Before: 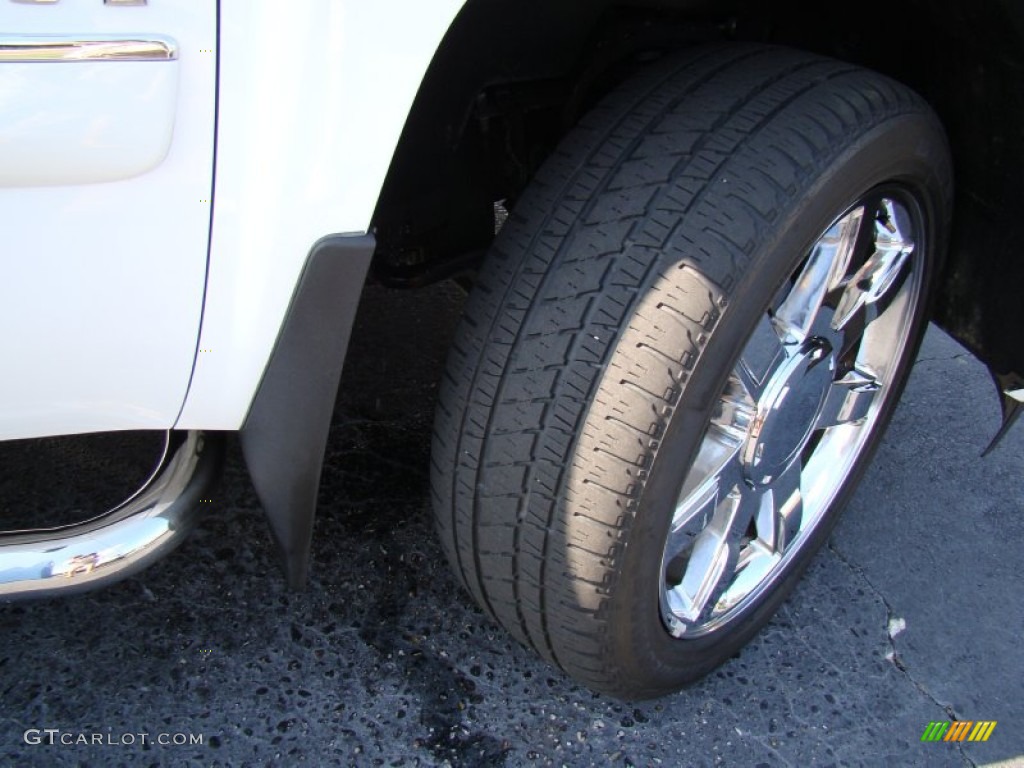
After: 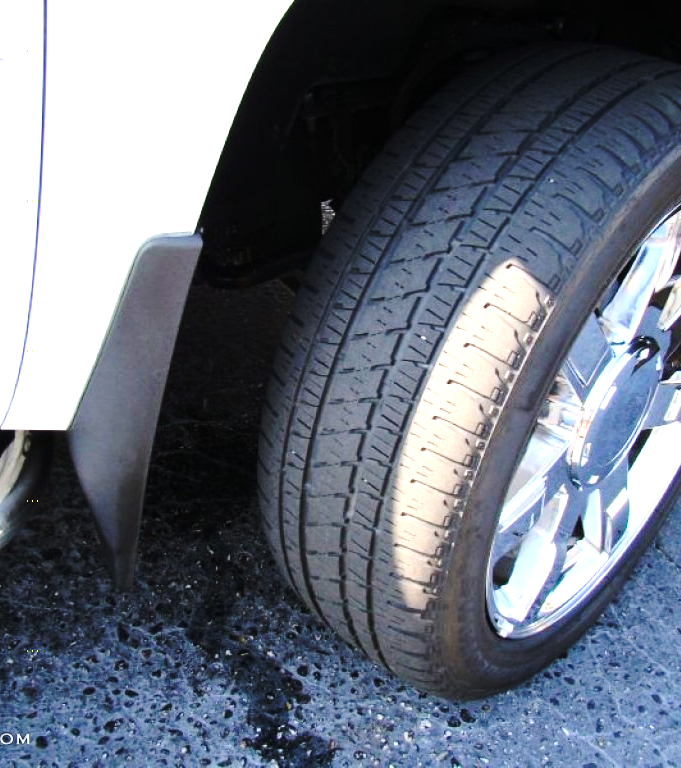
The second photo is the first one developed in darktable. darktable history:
crop: left 16.919%, right 16.555%
base curve: curves: ch0 [(0, 0) (0.073, 0.04) (0.157, 0.139) (0.492, 0.492) (0.758, 0.758) (1, 1)], preserve colors none
tone curve: curves: ch0 [(0, 0) (0.051, 0.047) (0.102, 0.099) (0.228, 0.262) (0.446, 0.527) (0.695, 0.778) (0.908, 0.946) (1, 1)]; ch1 [(0, 0) (0.339, 0.298) (0.402, 0.363) (0.453, 0.413) (0.485, 0.469) (0.494, 0.493) (0.504, 0.501) (0.525, 0.533) (0.563, 0.591) (0.597, 0.631) (1, 1)]; ch2 [(0, 0) (0.48, 0.48) (0.504, 0.5) (0.539, 0.554) (0.59, 0.628) (0.642, 0.682) (0.824, 0.815) (1, 1)]
exposure: exposure 1 EV, compensate highlight preservation false
